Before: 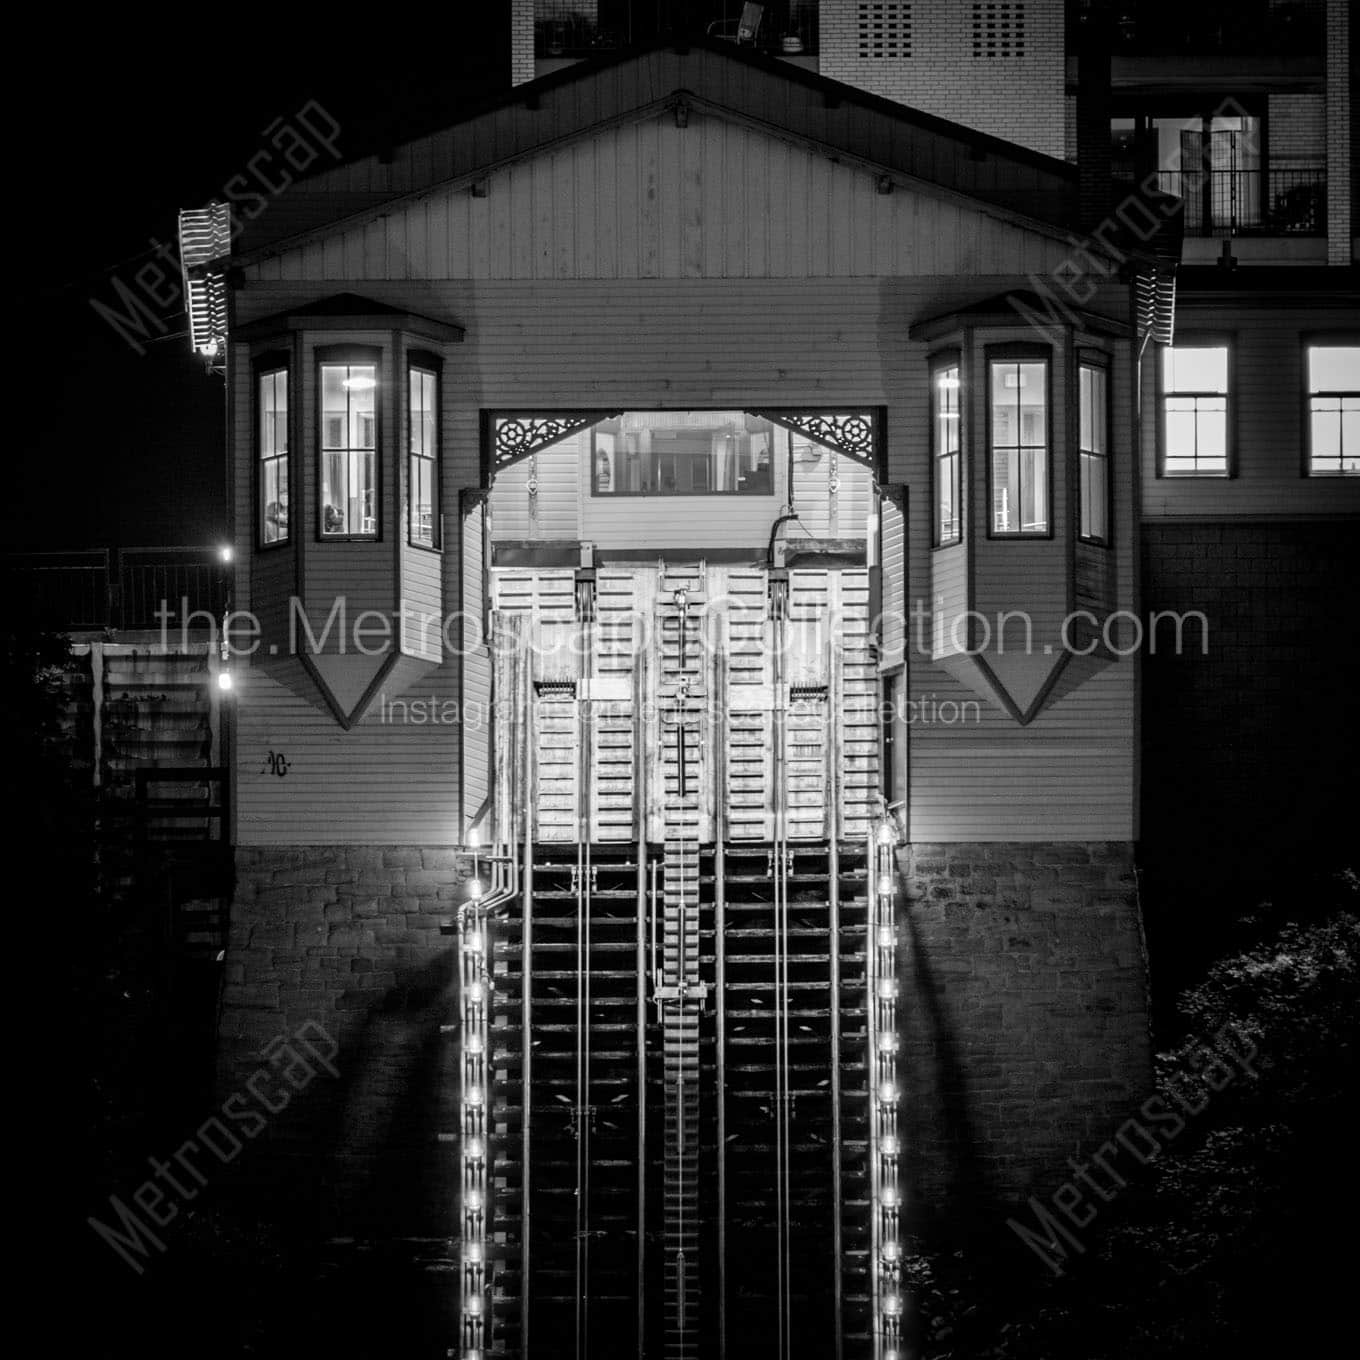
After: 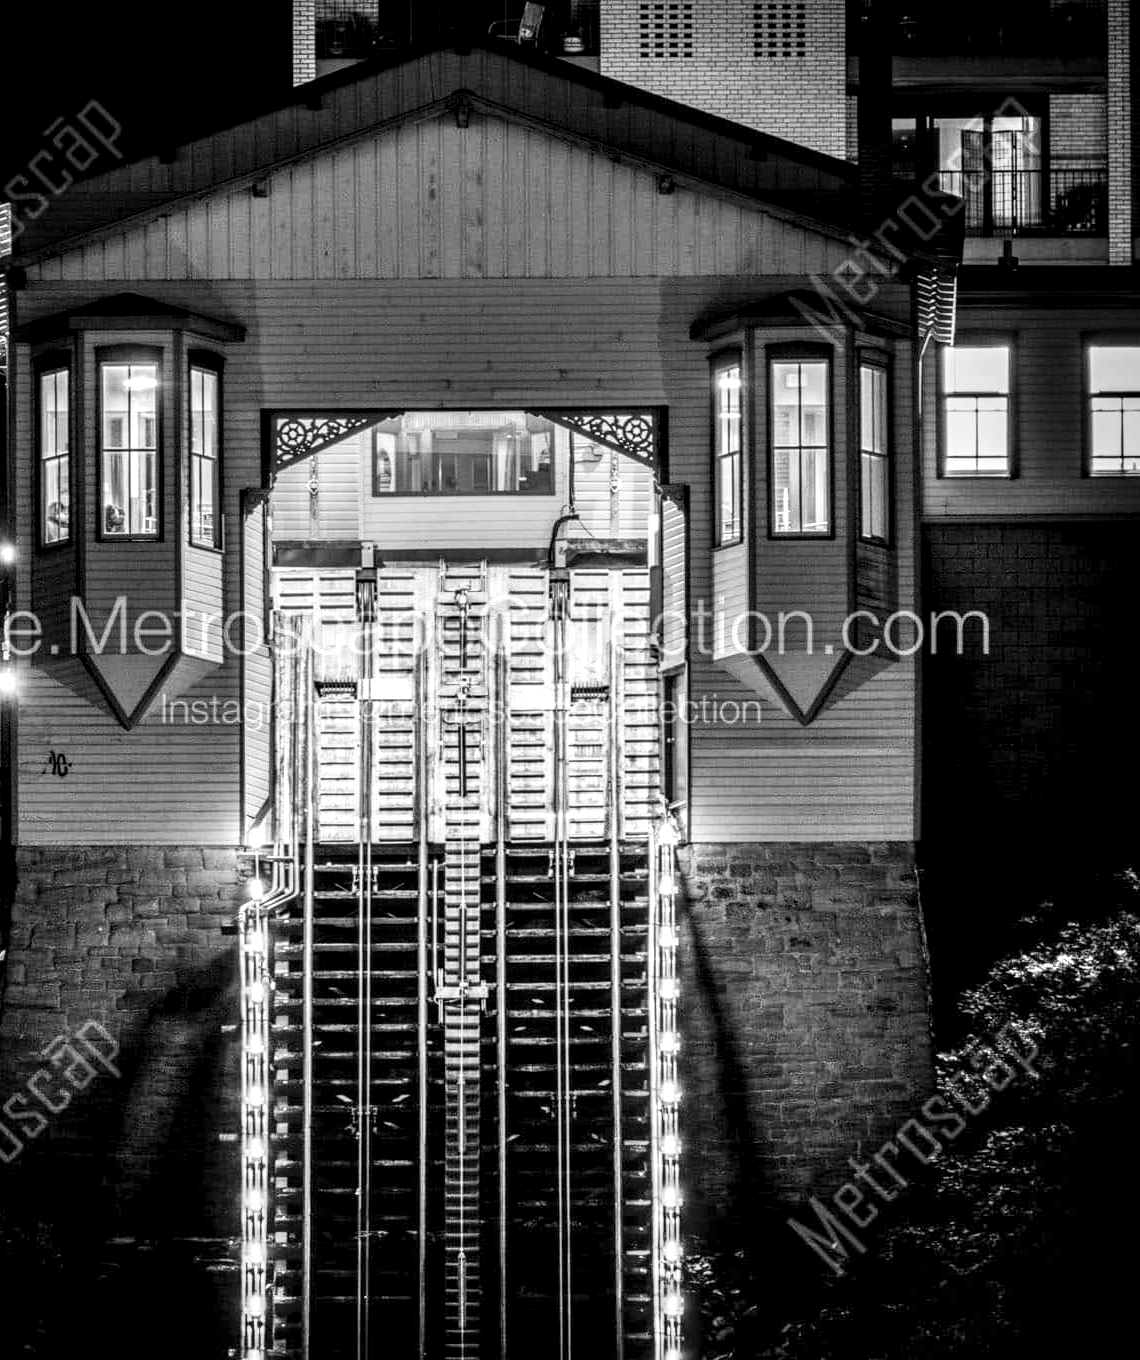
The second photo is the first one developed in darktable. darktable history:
graduated density: on, module defaults
contrast brightness saturation: contrast 0.2, brightness 0.16, saturation 0.22
local contrast: detail 160%
shadows and highlights: soften with gaussian
color balance rgb: perceptual saturation grading › global saturation 20%, perceptual saturation grading › highlights -25%, perceptual saturation grading › shadows 25%
crop: left 16.145%
